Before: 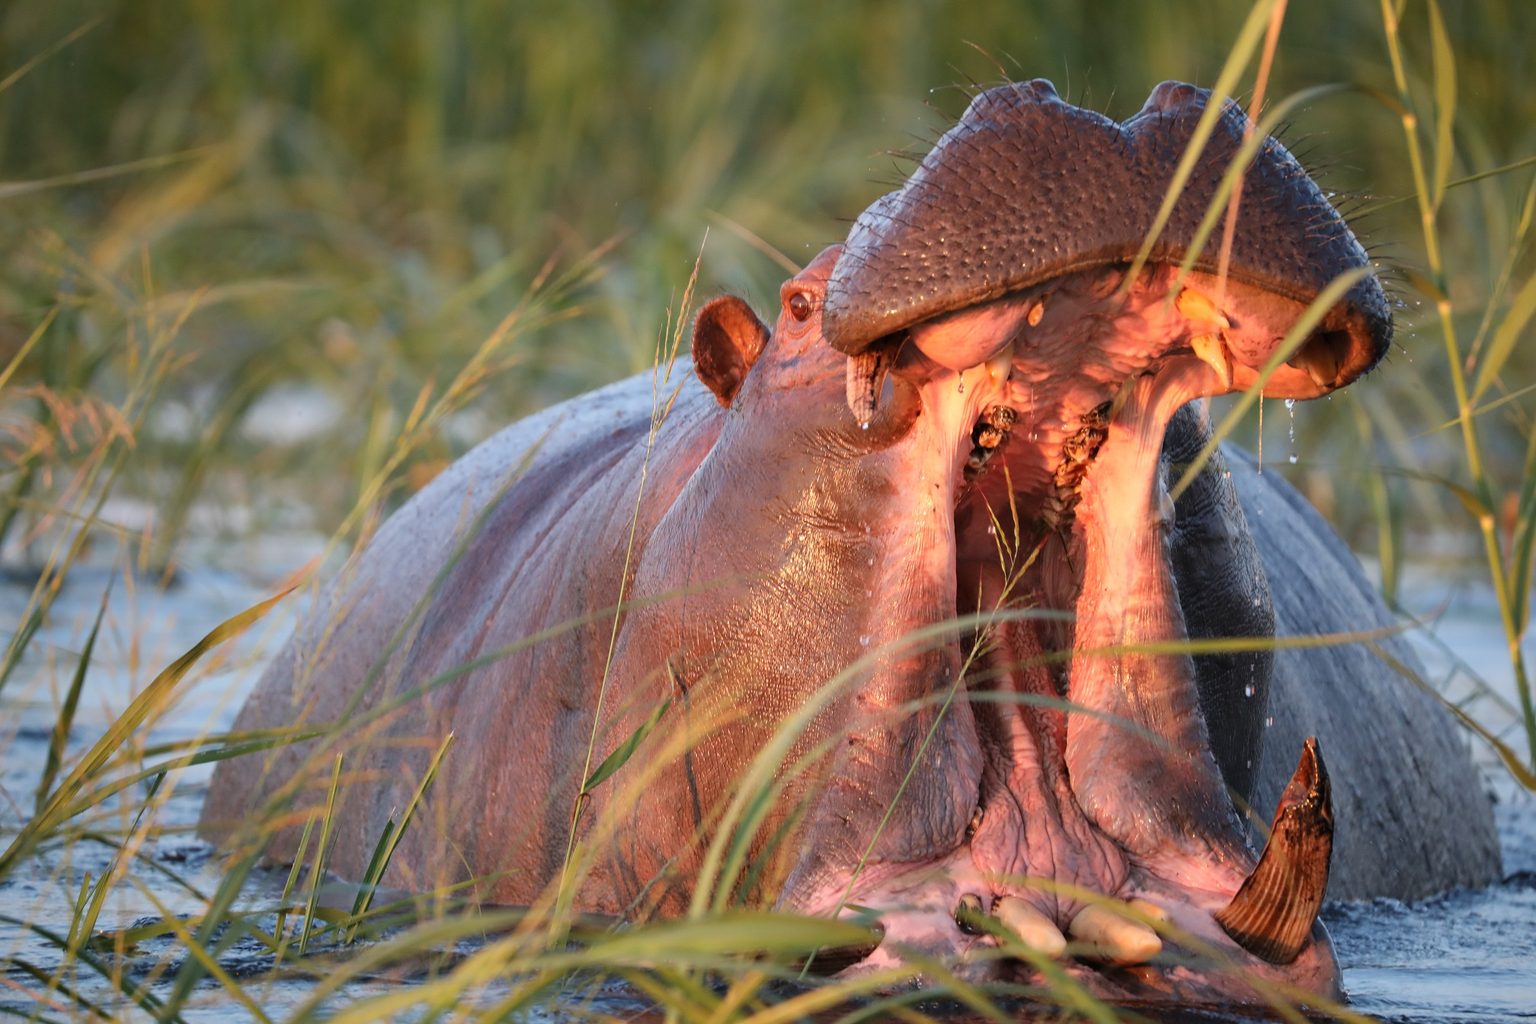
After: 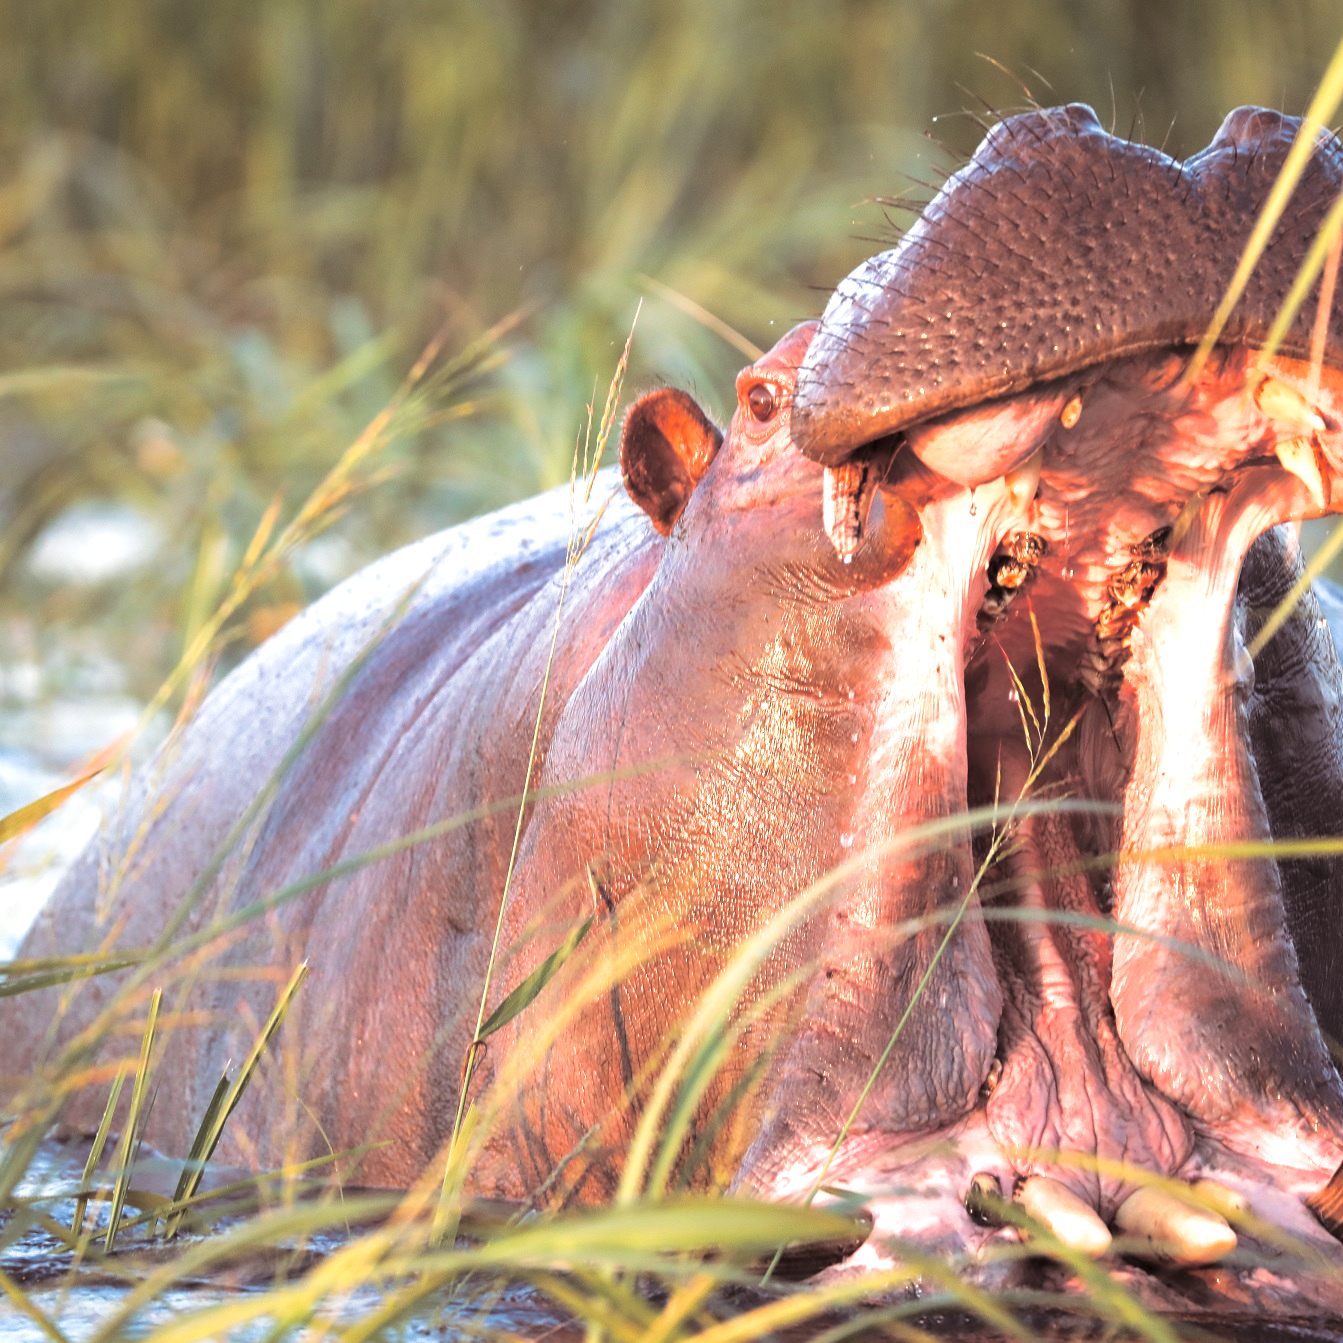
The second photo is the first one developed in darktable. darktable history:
crop and rotate: left 14.292%, right 19.041%
split-toning: shadows › saturation 0.24, highlights › hue 54°, highlights › saturation 0.24
white balance: red 0.986, blue 1.01
exposure: black level correction 0, exposure 1.015 EV, compensate exposure bias true, compensate highlight preservation false
